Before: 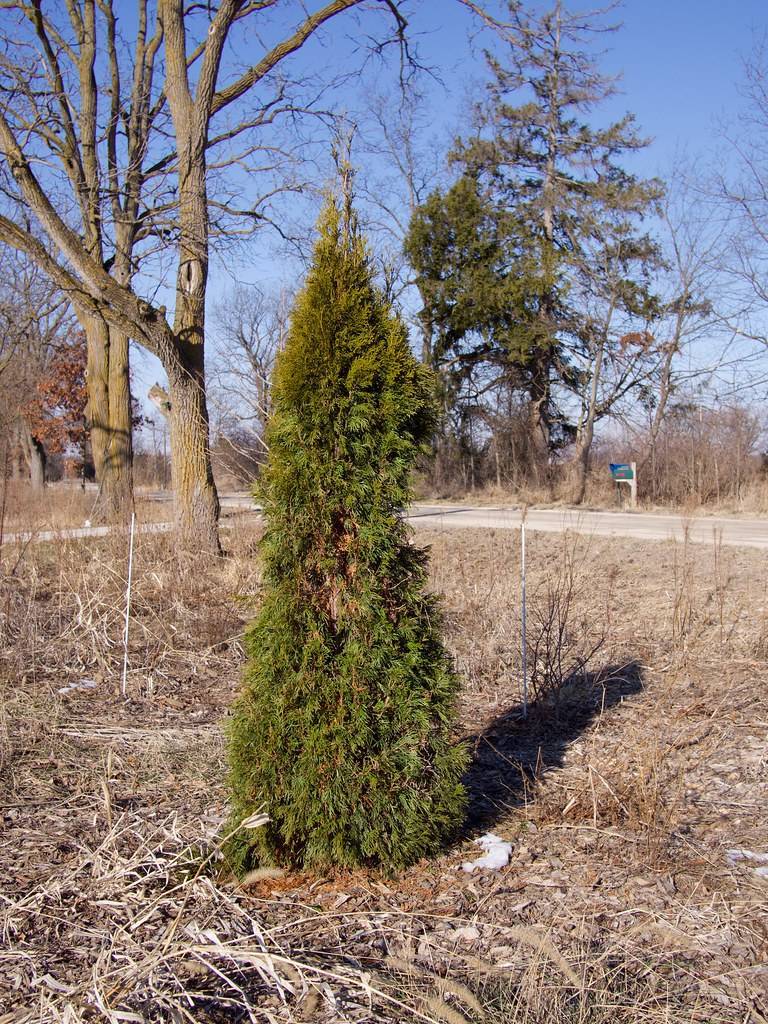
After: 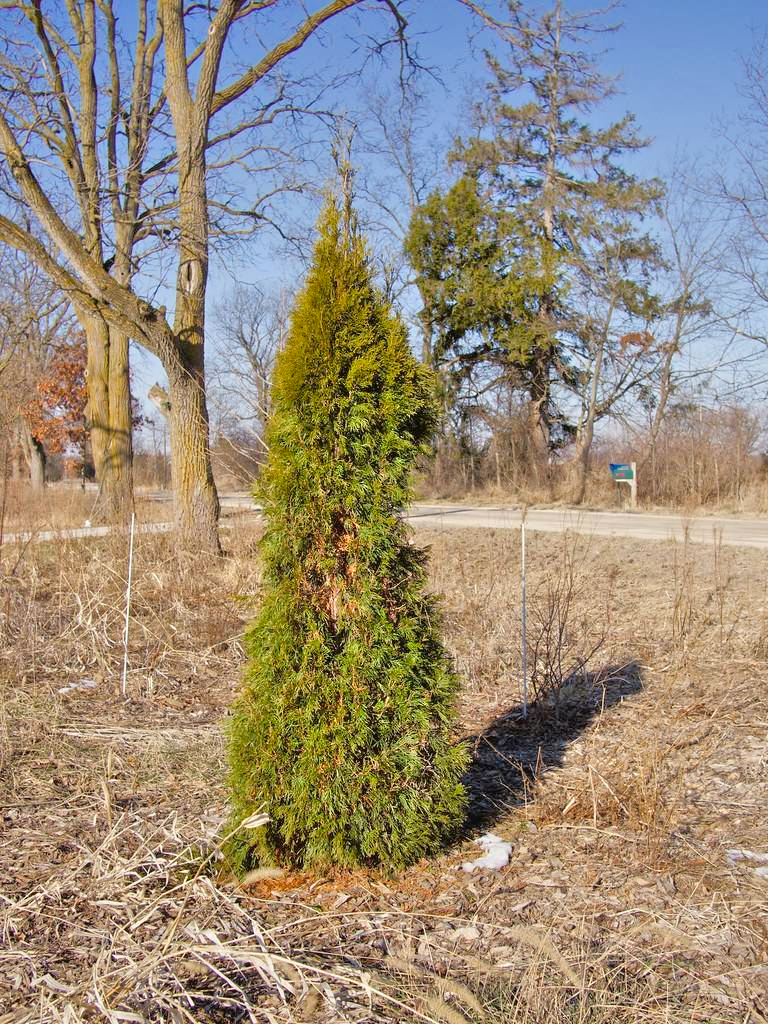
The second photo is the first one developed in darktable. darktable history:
tone equalizer: -7 EV 0.15 EV, -6 EV 0.6 EV, -5 EV 1.15 EV, -4 EV 1.33 EV, -3 EV 1.15 EV, -2 EV 0.6 EV, -1 EV 0.15 EV, mask exposure compensation -0.5 EV
color balance rgb: shadows fall-off 101%, linear chroma grading › mid-tones 7.63%, perceptual saturation grading › mid-tones 11.68%, mask middle-gray fulcrum 22.45%, global vibrance 10.11%, saturation formula JzAzBz (2021)
color balance: mode lift, gamma, gain (sRGB), lift [1.04, 1, 1, 0.97], gamma [1.01, 1, 1, 0.97], gain [0.96, 1, 1, 0.97]
